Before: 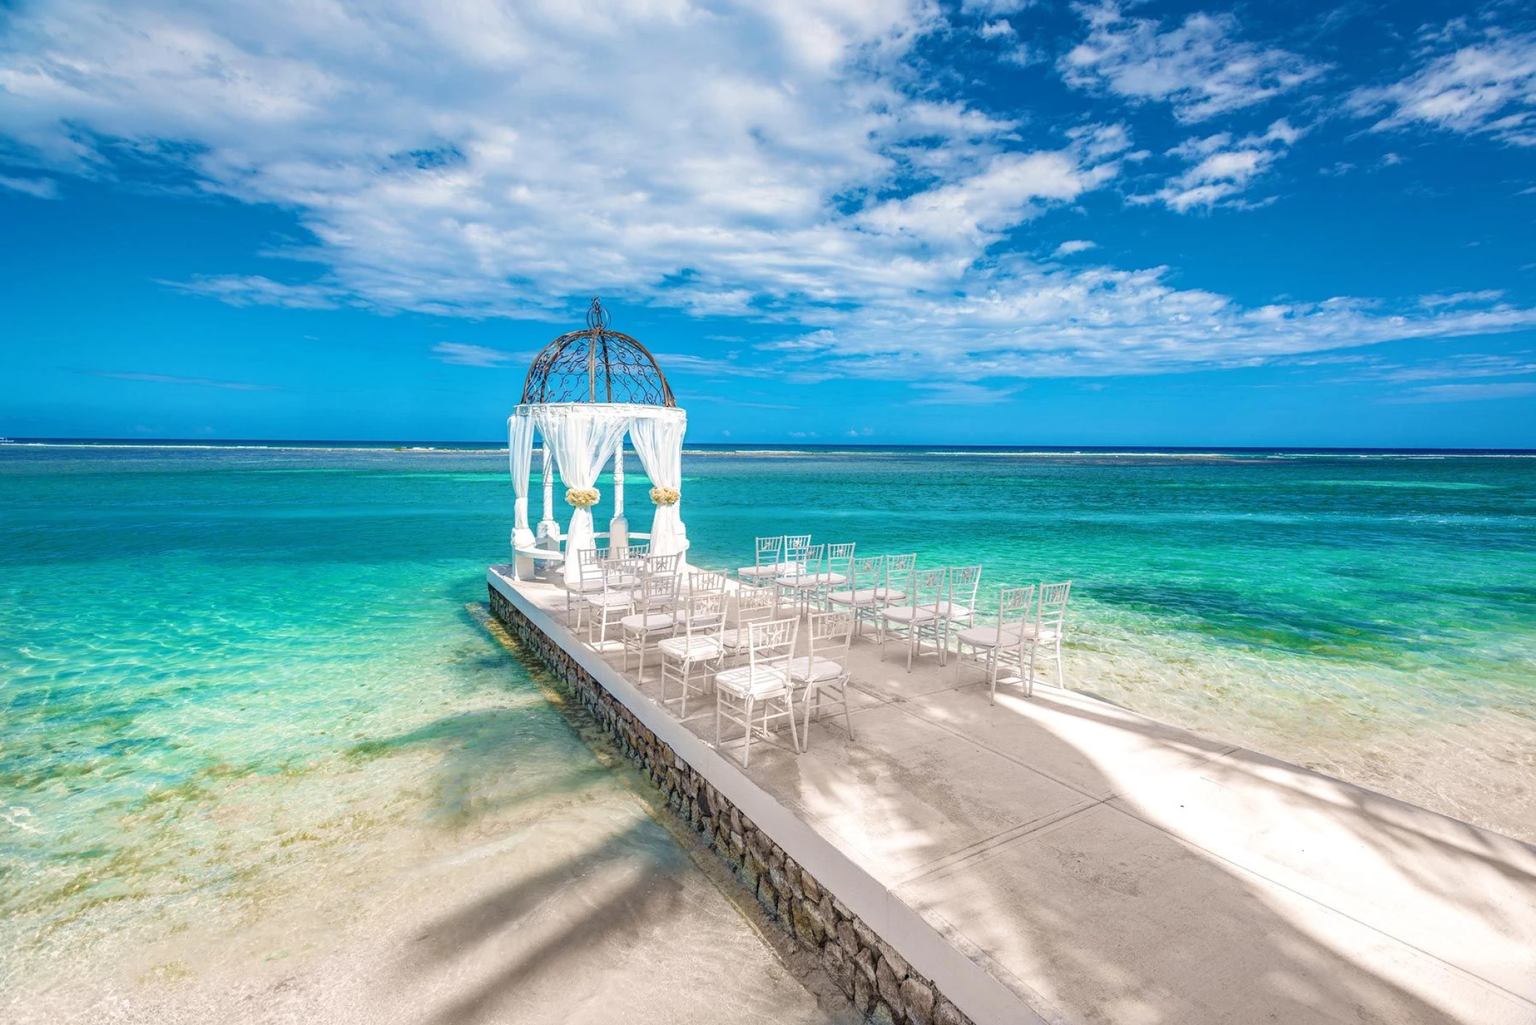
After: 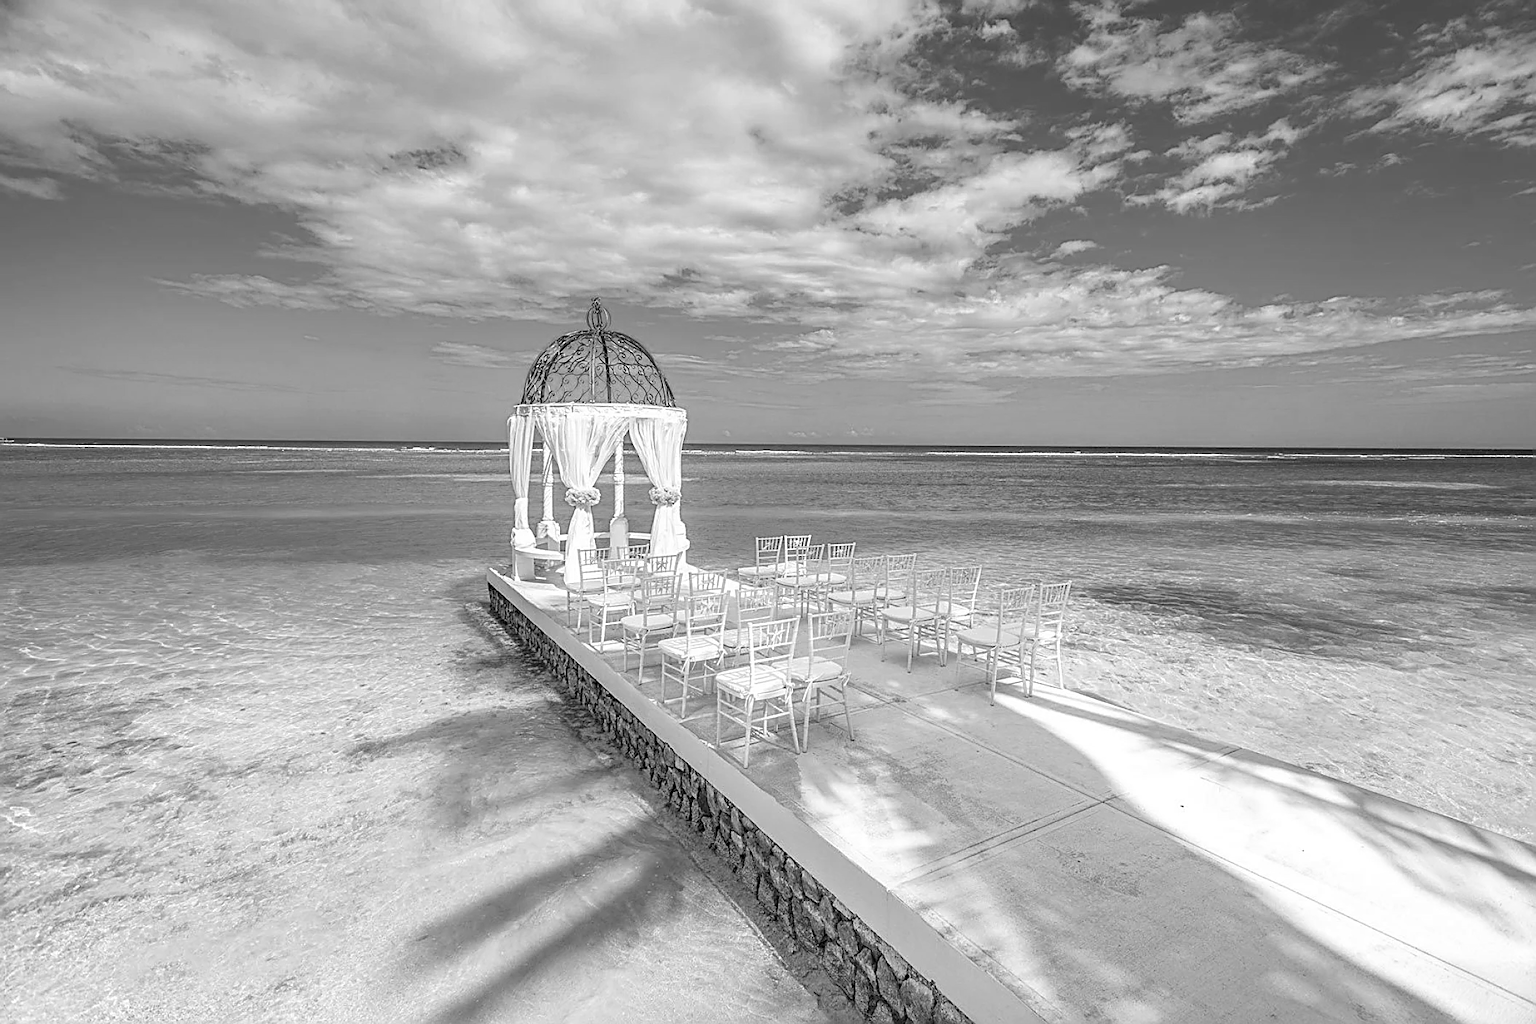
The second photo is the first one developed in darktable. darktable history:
monochrome: on, module defaults
sharpen: amount 0.901
